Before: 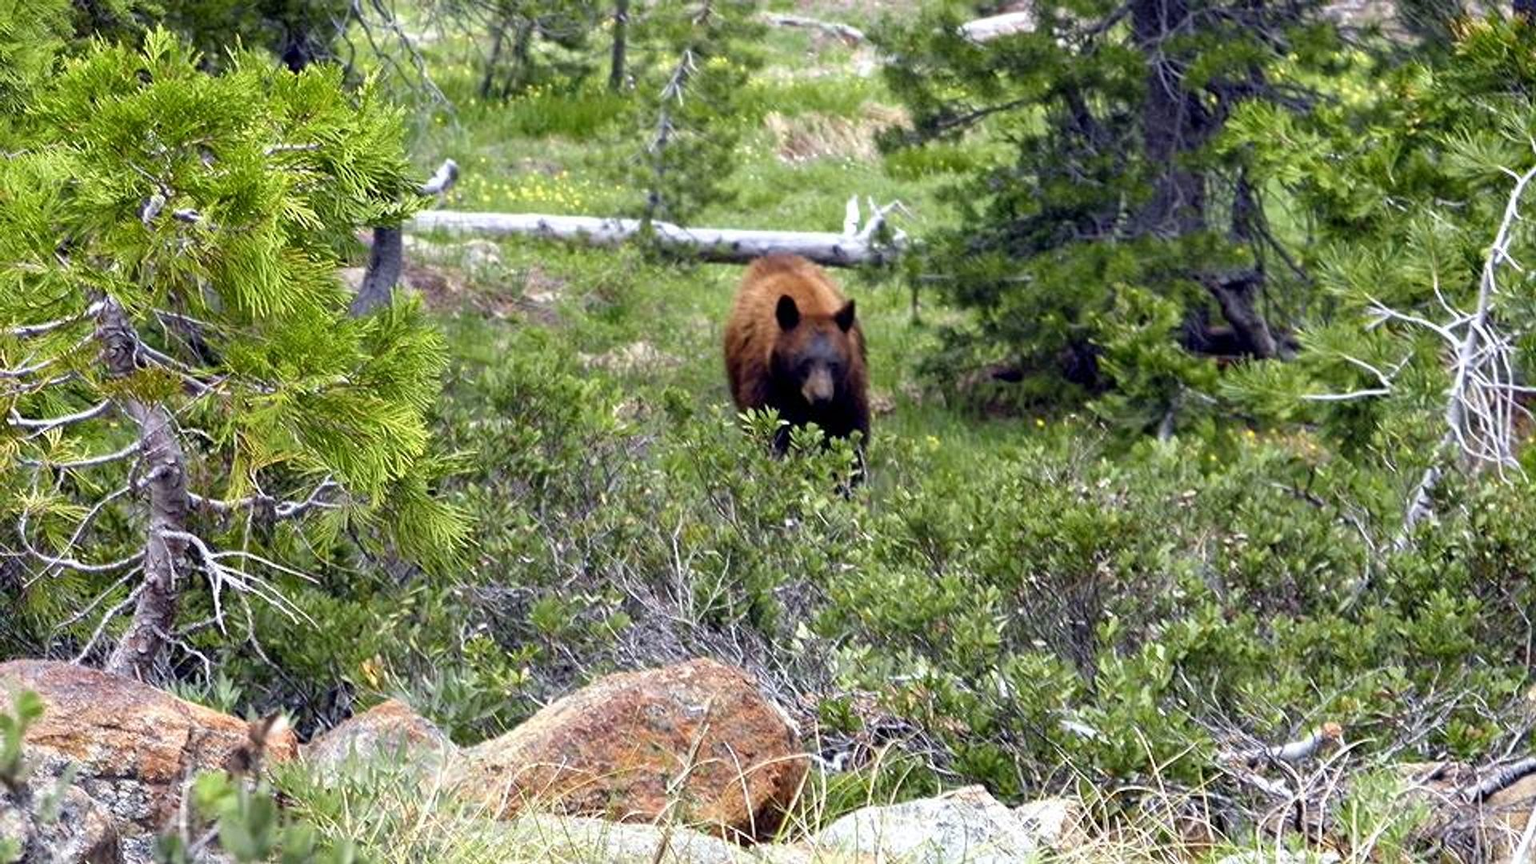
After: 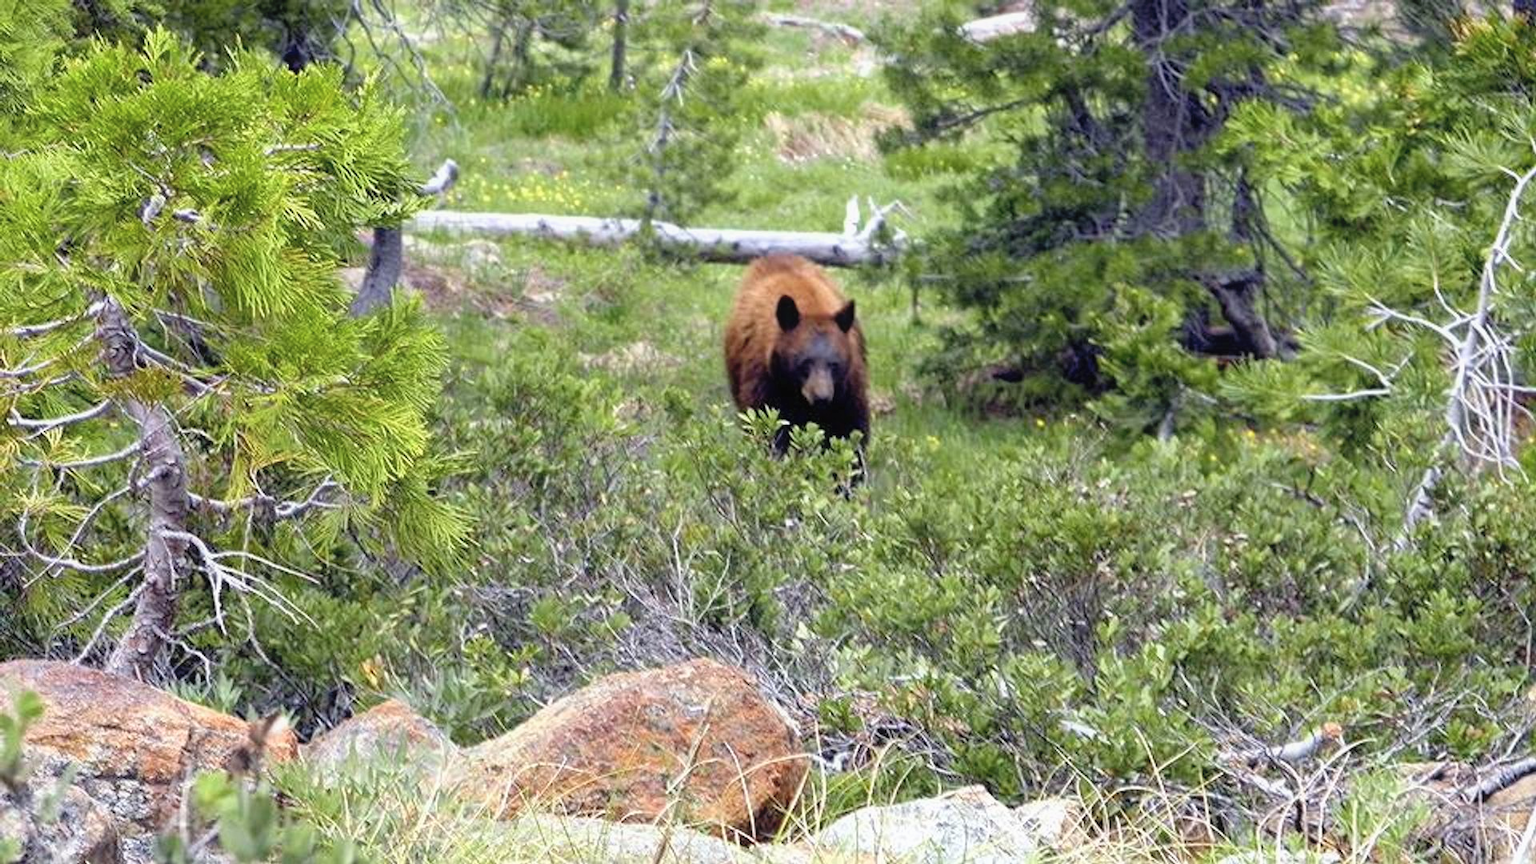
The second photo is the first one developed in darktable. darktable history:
contrast brightness saturation: brightness 0.118
exposure: black level correction 0.001, compensate exposure bias true, compensate highlight preservation false
contrast equalizer: octaves 7, y [[0.513, 0.565, 0.608, 0.562, 0.512, 0.5], [0.5 ×6], [0.5, 0.5, 0.5, 0.528, 0.598, 0.658], [0 ×6], [0 ×6]], mix -0.202
